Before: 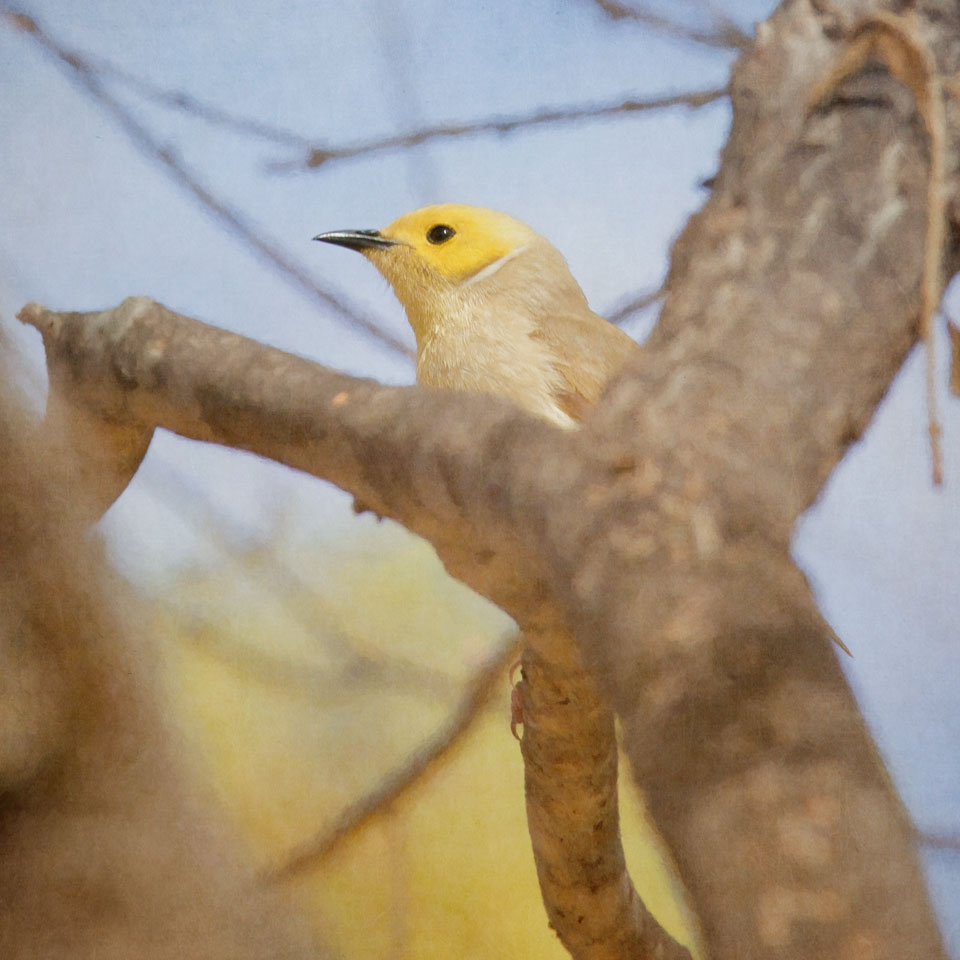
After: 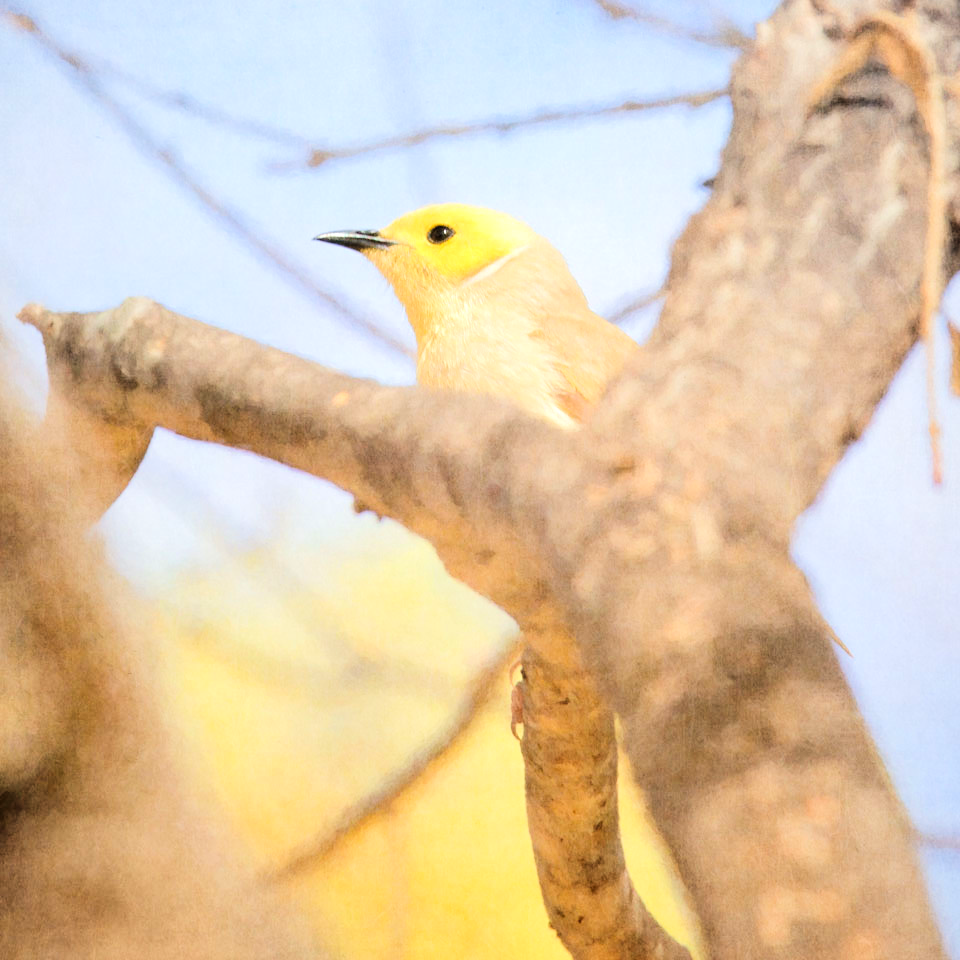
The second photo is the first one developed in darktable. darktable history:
tone equalizer: -7 EV 0.151 EV, -6 EV 0.581 EV, -5 EV 1.14 EV, -4 EV 1.3 EV, -3 EV 1.12 EV, -2 EV 0.6 EV, -1 EV 0.154 EV, edges refinement/feathering 500, mask exposure compensation -1.57 EV, preserve details no
levels: levels [0.062, 0.494, 0.925]
